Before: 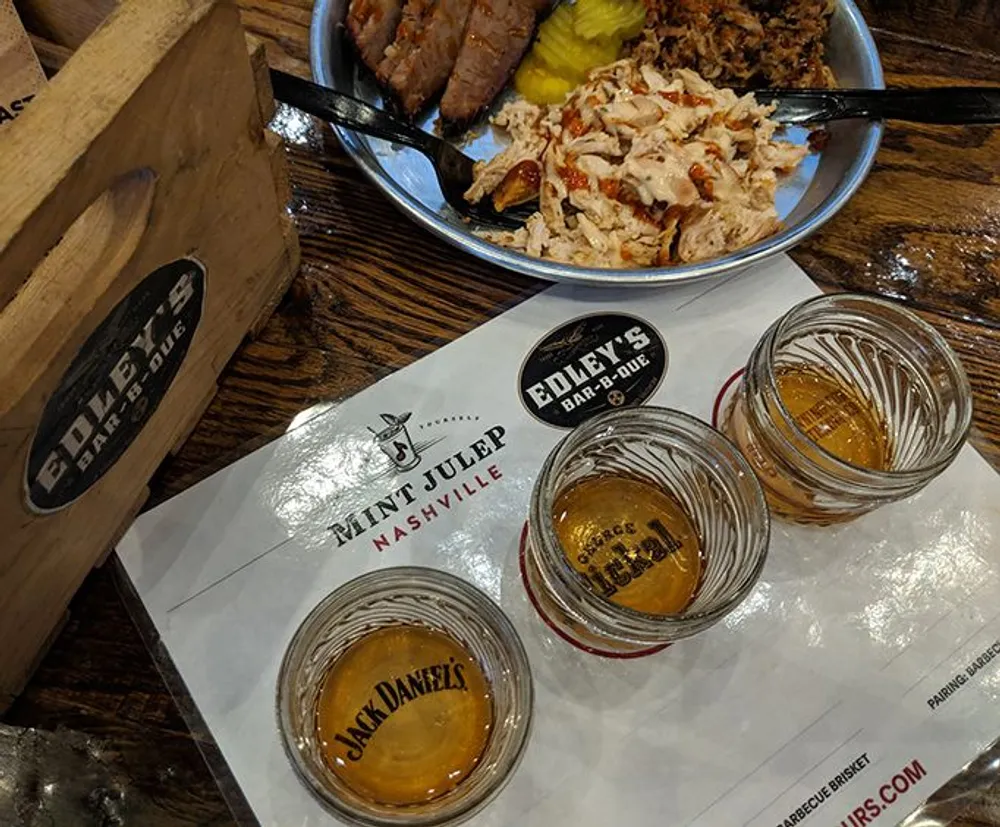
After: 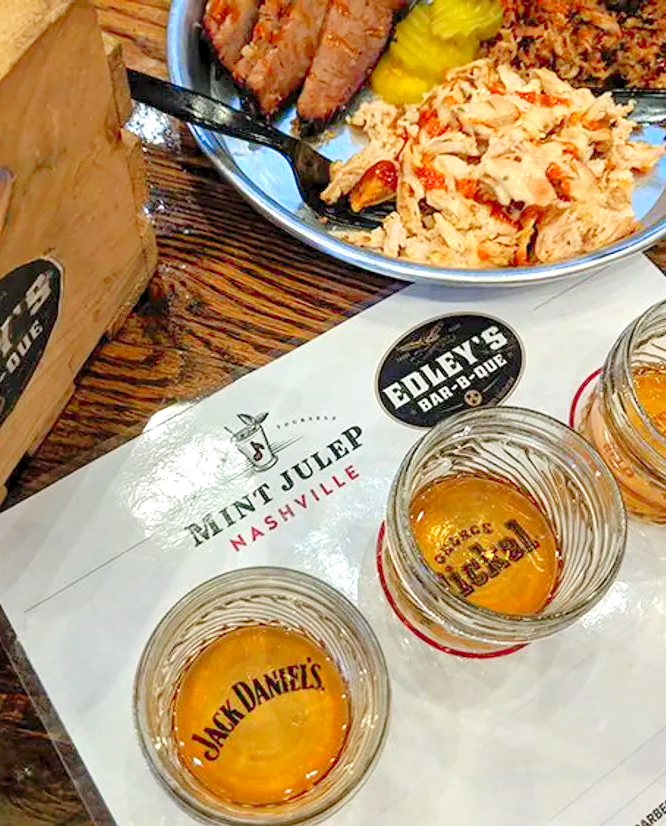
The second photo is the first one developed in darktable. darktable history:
levels: levels [0.008, 0.318, 0.836]
crop and rotate: left 14.385%, right 18.948%
